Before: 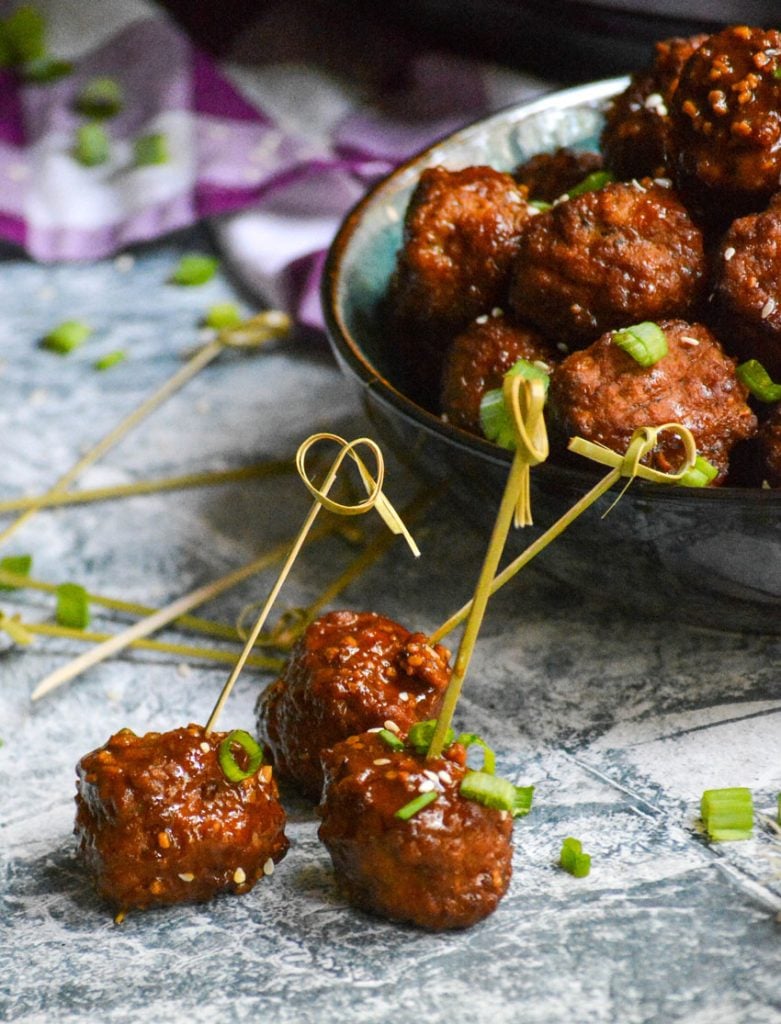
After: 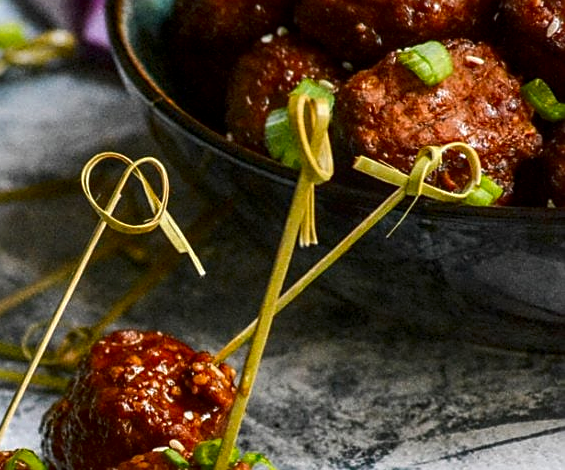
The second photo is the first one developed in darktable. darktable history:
local contrast: on, module defaults
sharpen: on, module defaults
contrast brightness saturation: contrast 0.069, brightness -0.132, saturation 0.049
crop and rotate: left 27.584%, top 27.515%, bottom 26.574%
